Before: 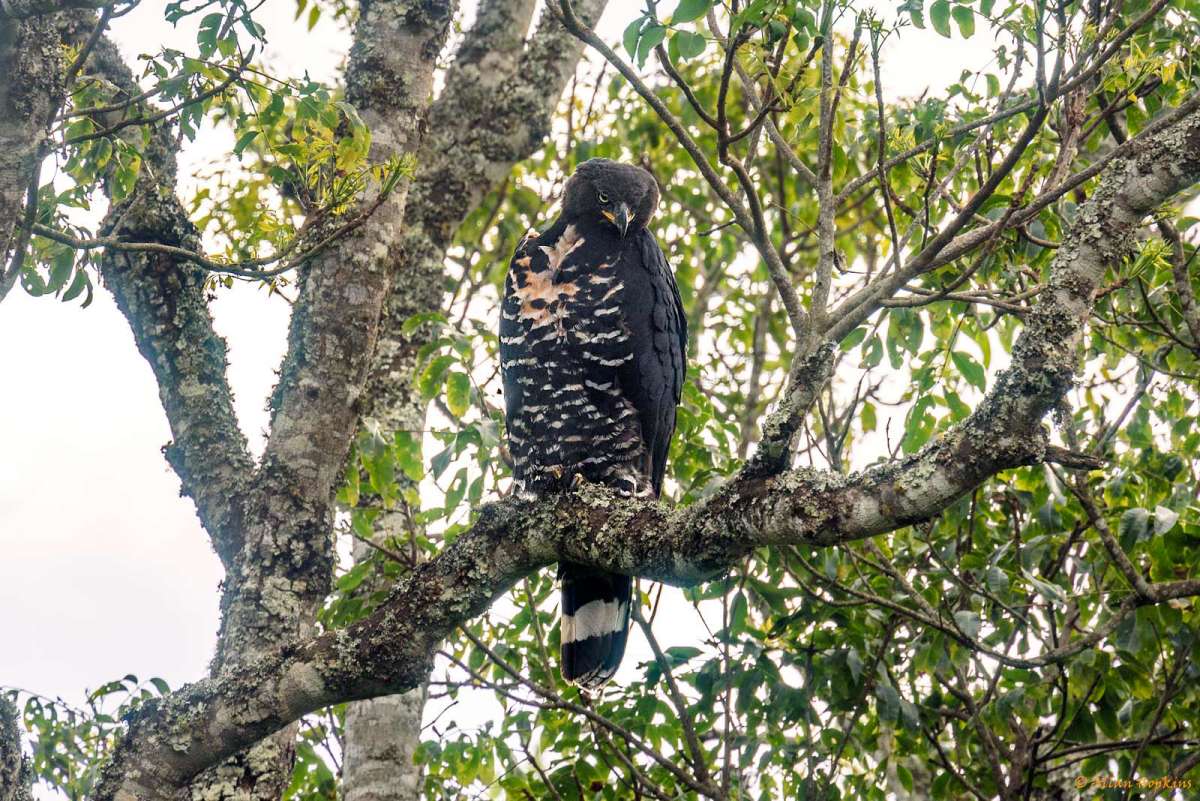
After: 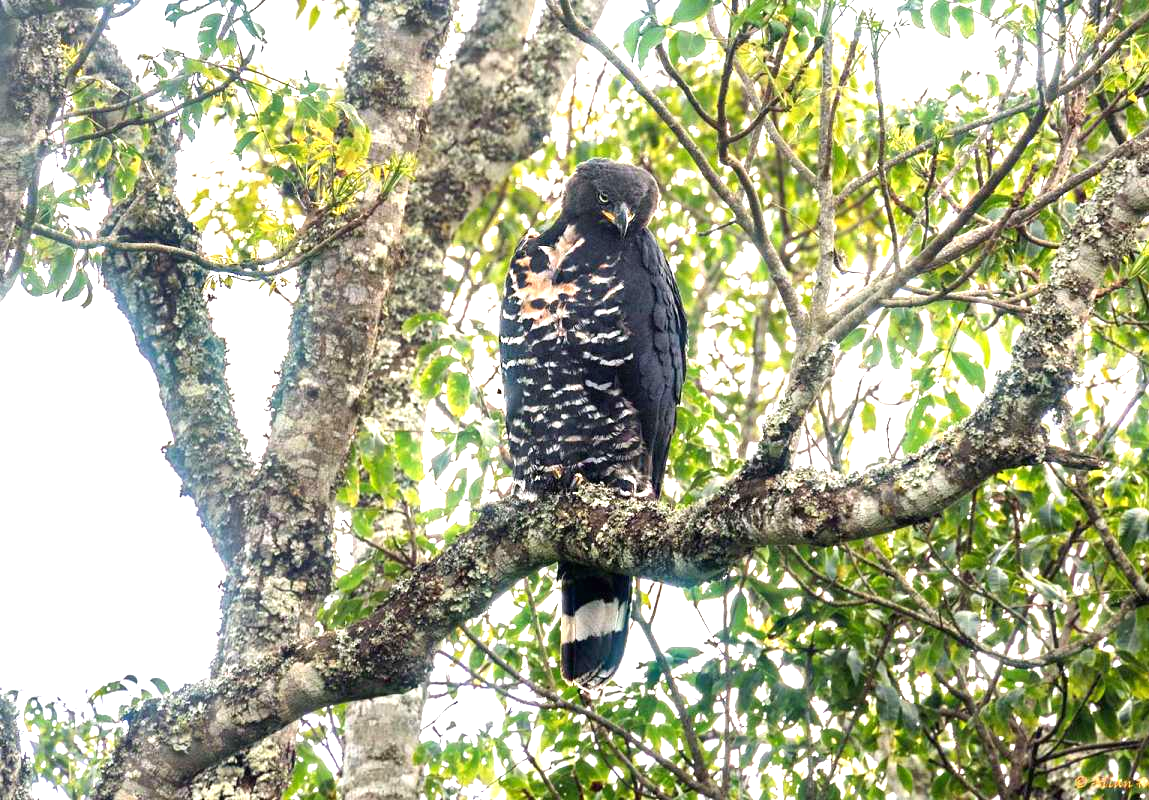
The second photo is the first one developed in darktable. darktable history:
crop: right 4.241%, bottom 0.021%
exposure: black level correction 0, exposure 1.104 EV, compensate highlight preservation false
